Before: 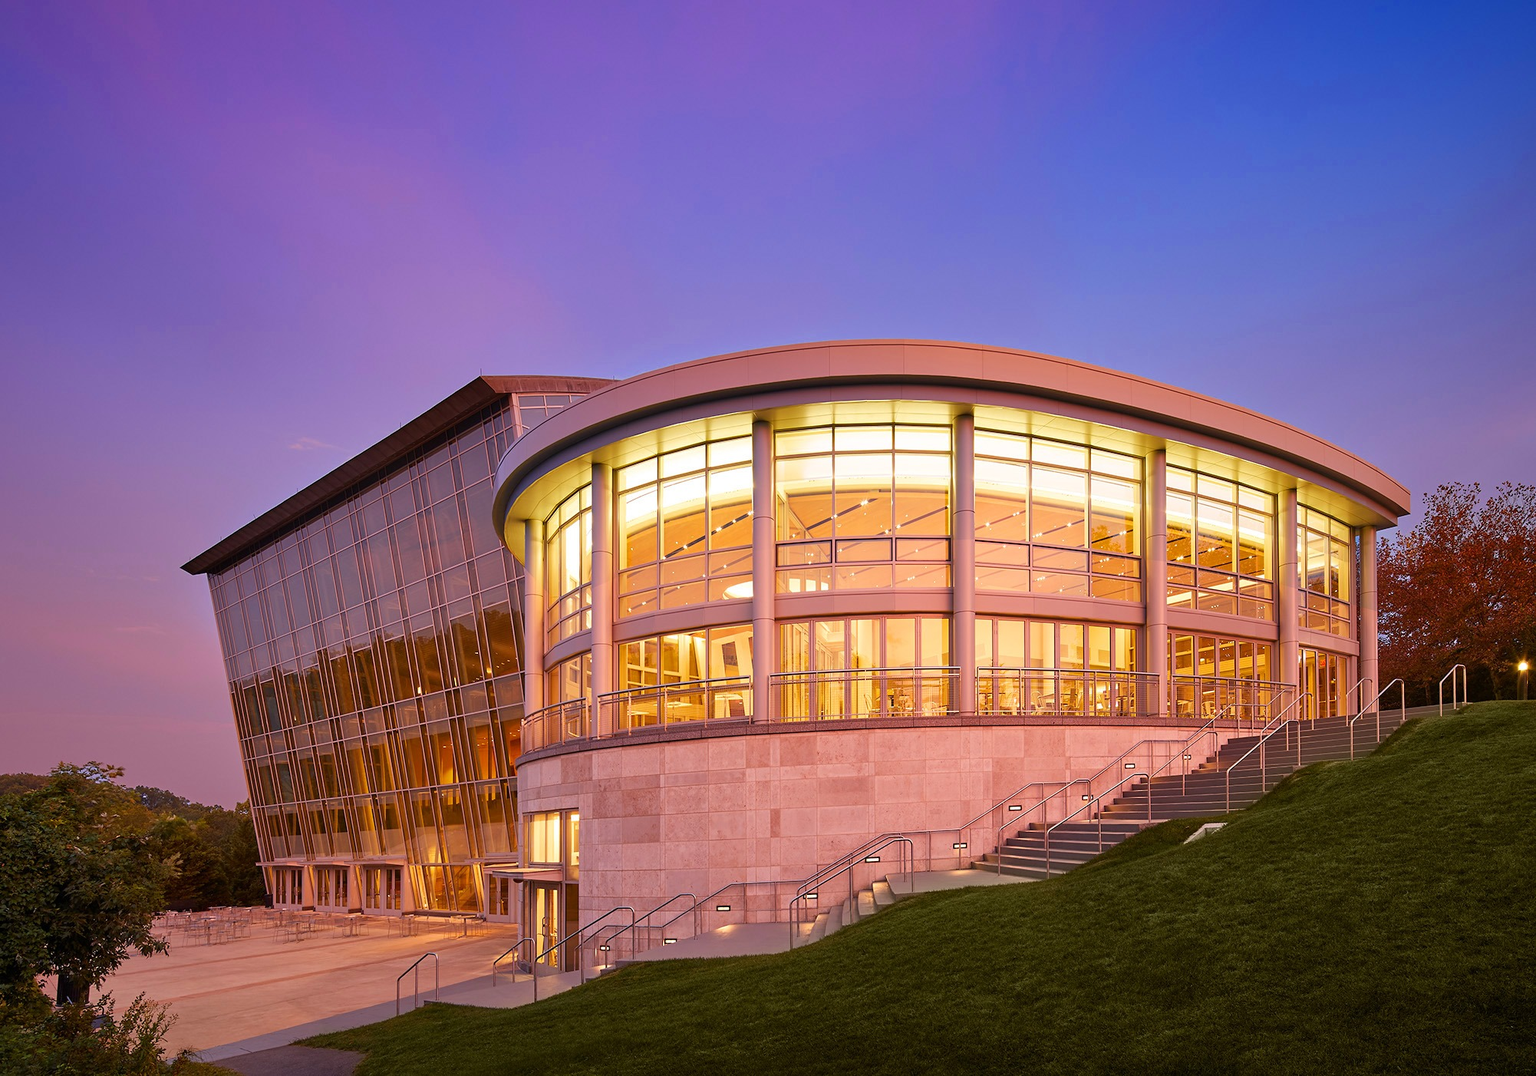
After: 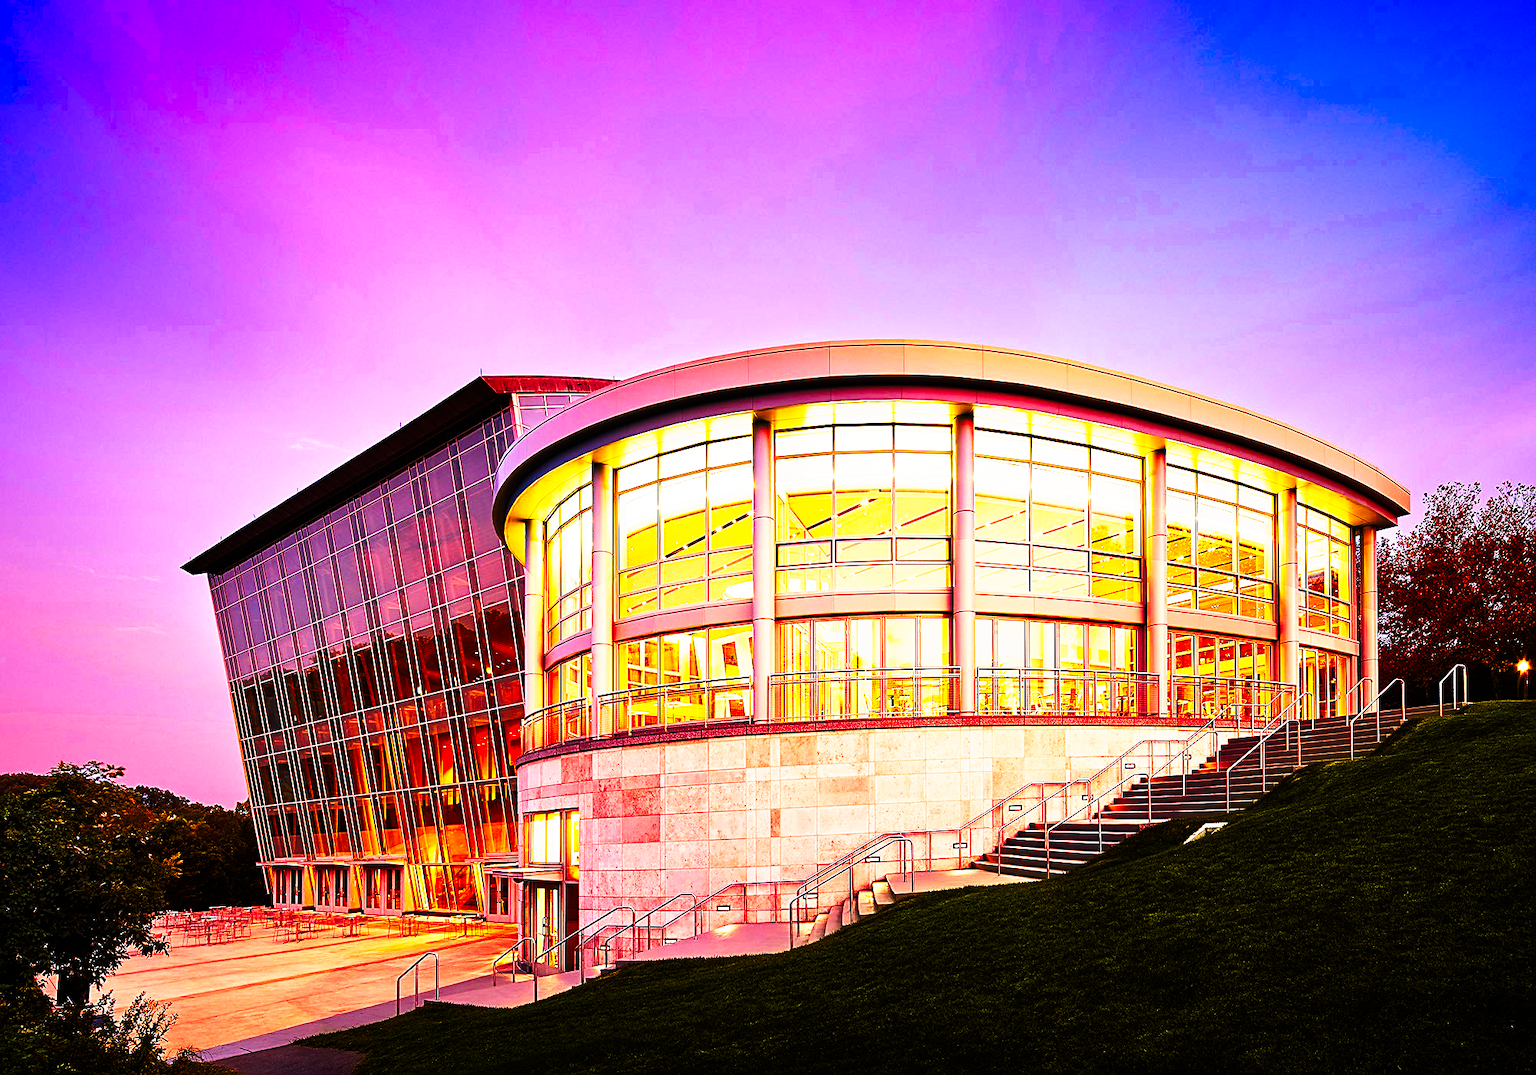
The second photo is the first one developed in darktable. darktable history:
tone curve: curves: ch0 [(0, 0) (0.003, 0) (0.011, 0.001) (0.025, 0.003) (0.044, 0.003) (0.069, 0.006) (0.1, 0.009) (0.136, 0.014) (0.177, 0.029) (0.224, 0.061) (0.277, 0.127) (0.335, 0.218) (0.399, 0.38) (0.468, 0.588) (0.543, 0.809) (0.623, 0.947) (0.709, 0.987) (0.801, 0.99) (0.898, 0.99) (1, 1)], preserve colors none
sharpen: on, module defaults
